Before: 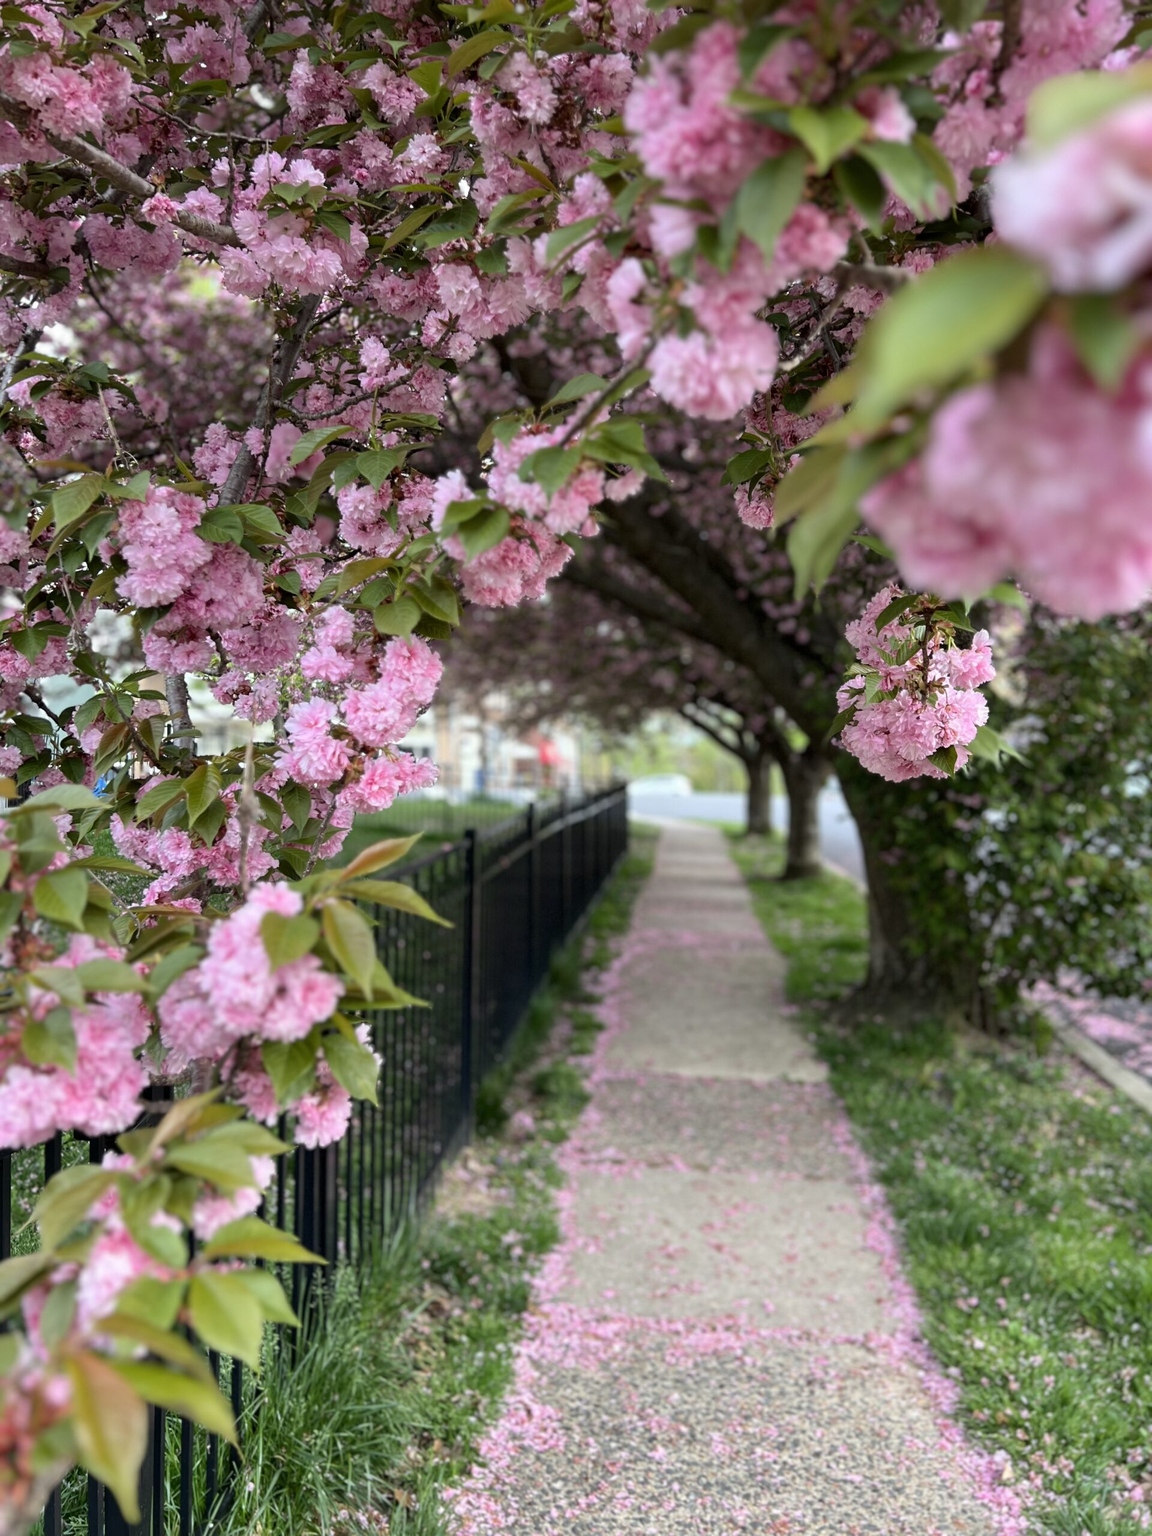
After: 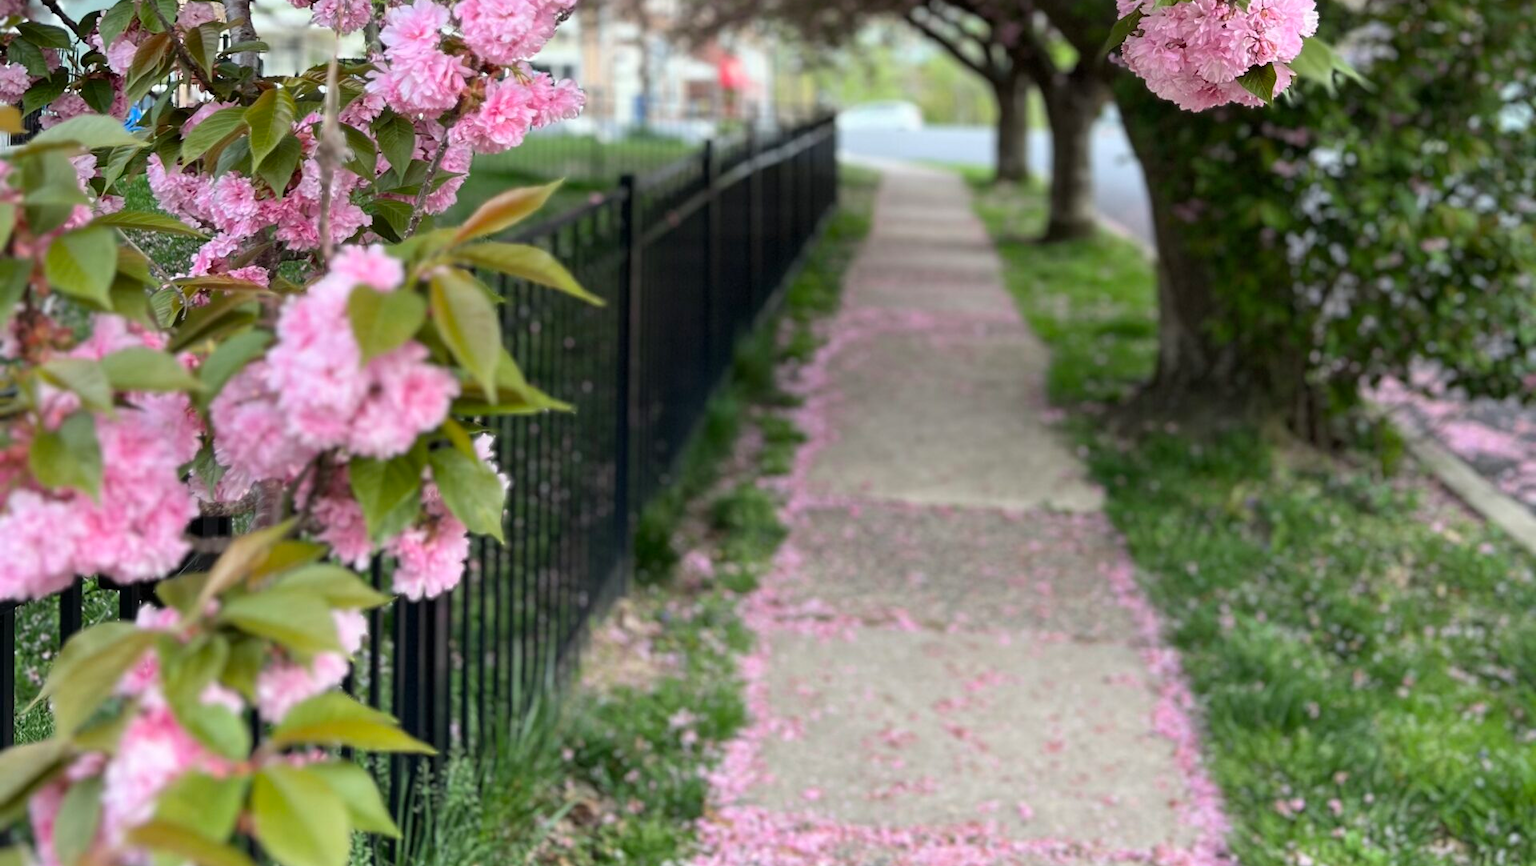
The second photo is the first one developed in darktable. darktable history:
crop: top 45.506%, bottom 12.167%
